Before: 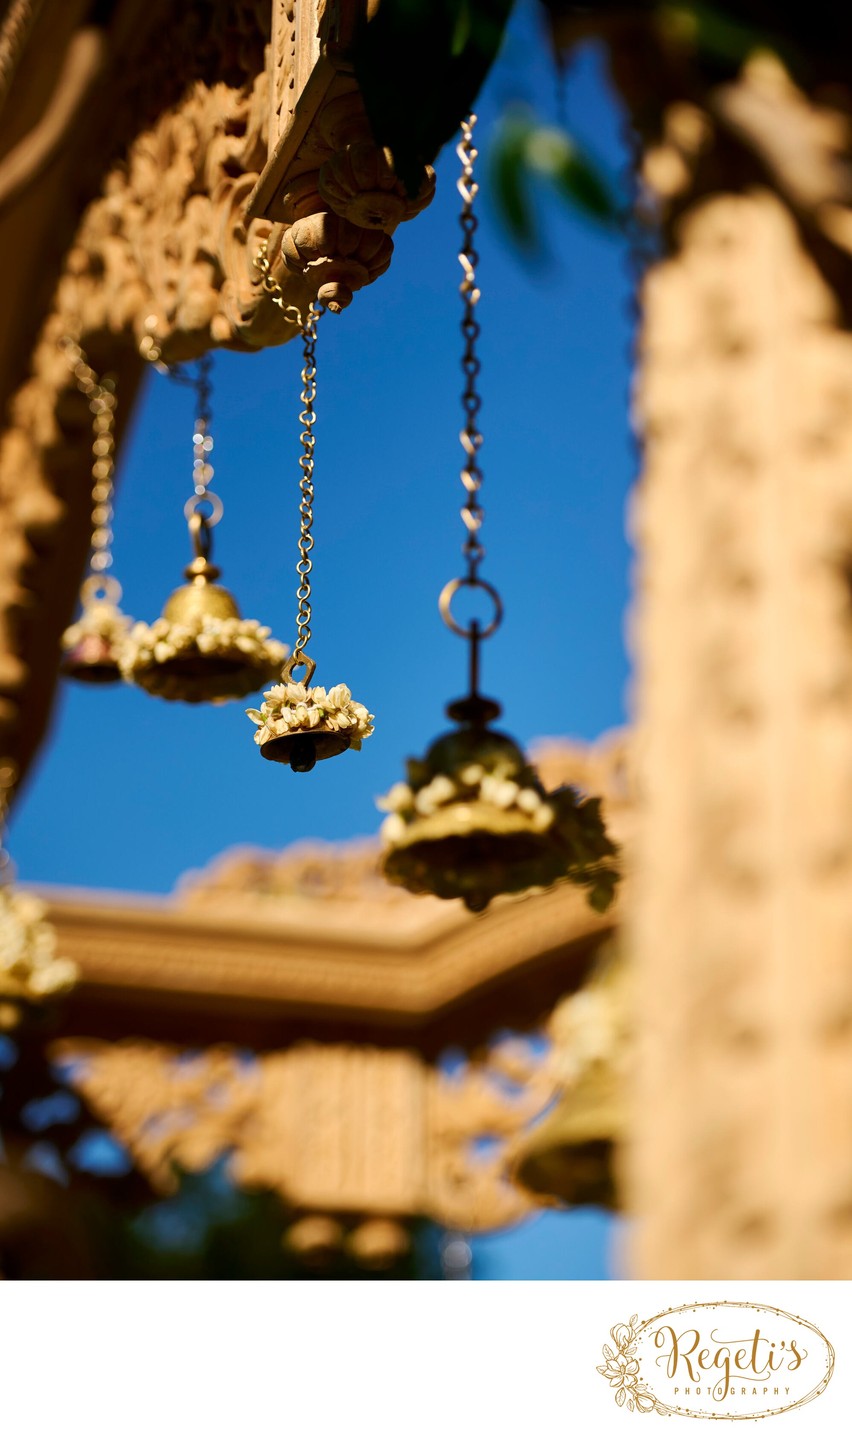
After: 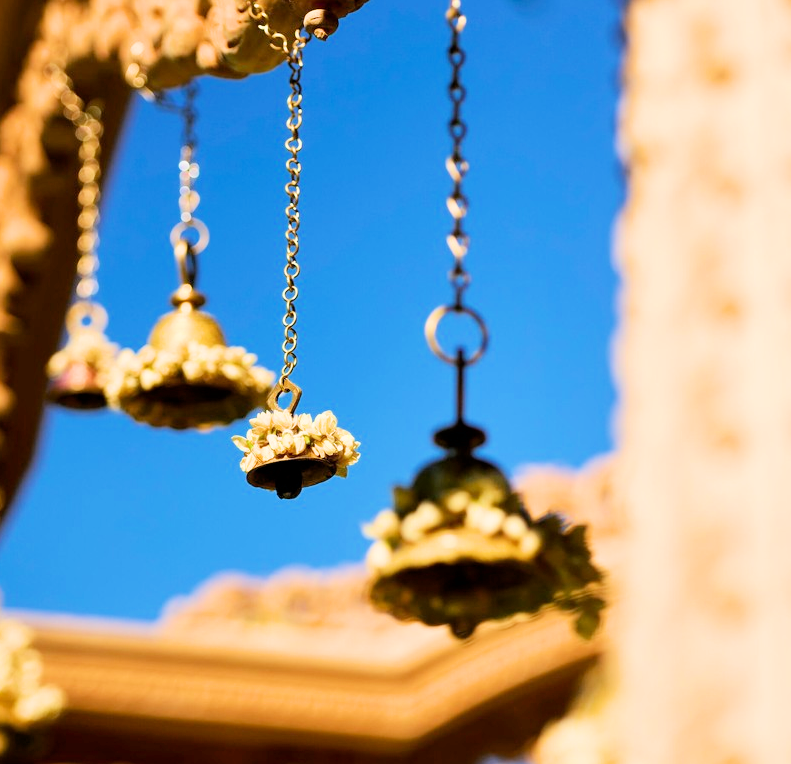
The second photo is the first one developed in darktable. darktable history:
exposure: black level correction 0.001, exposure 1.399 EV, compensate highlight preservation false
crop: left 1.755%, top 19.007%, right 5.324%, bottom 27.845%
filmic rgb: black relative exposure -6.7 EV, white relative exposure 4.56 EV, hardness 3.27, color science v6 (2022)
